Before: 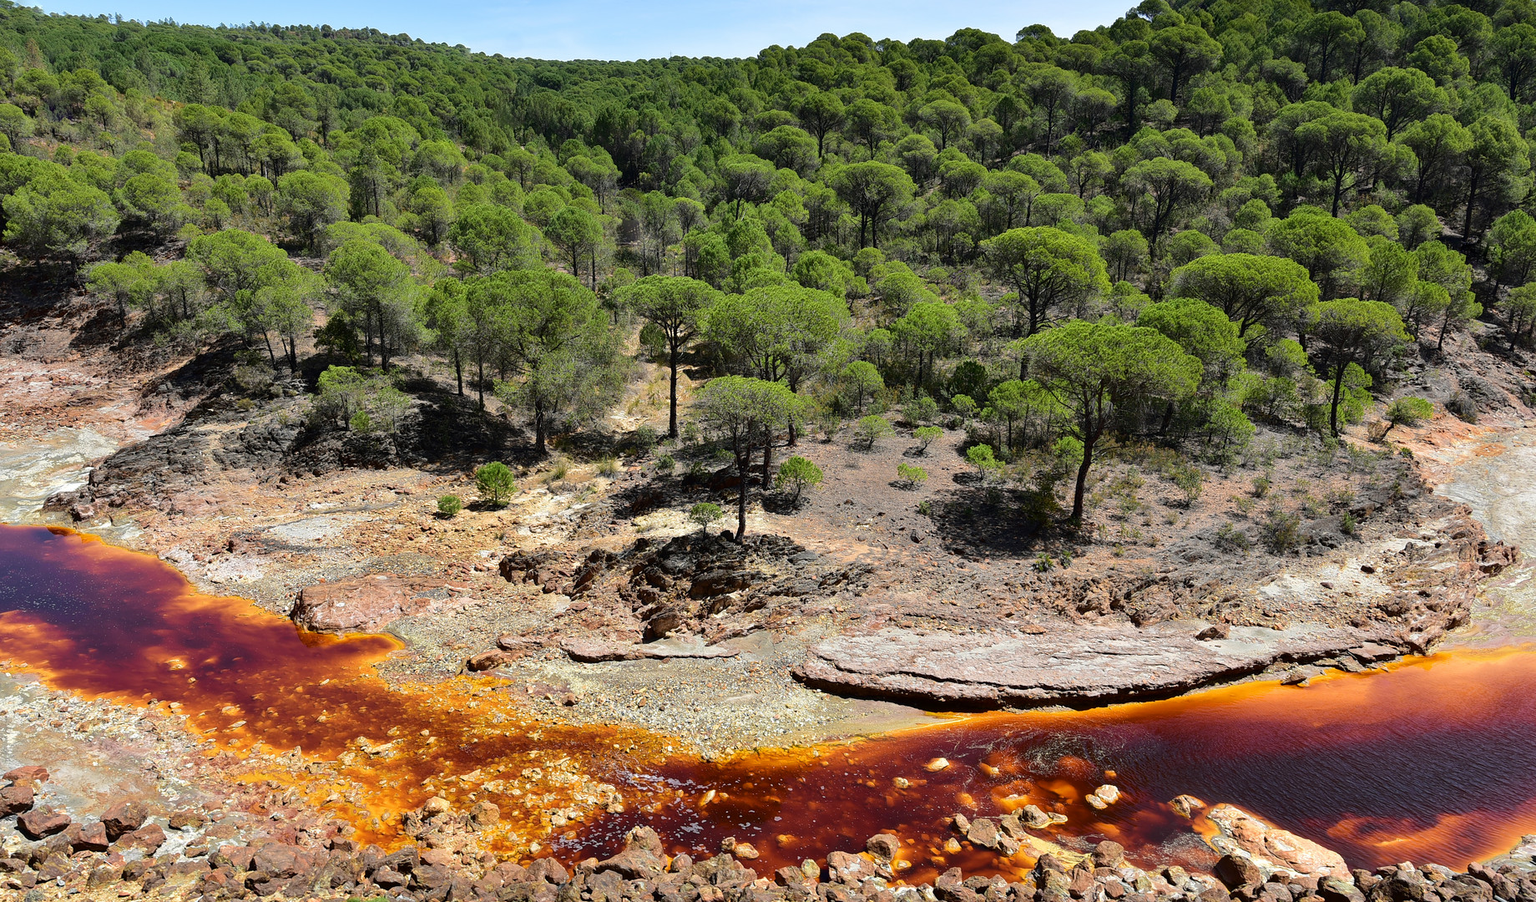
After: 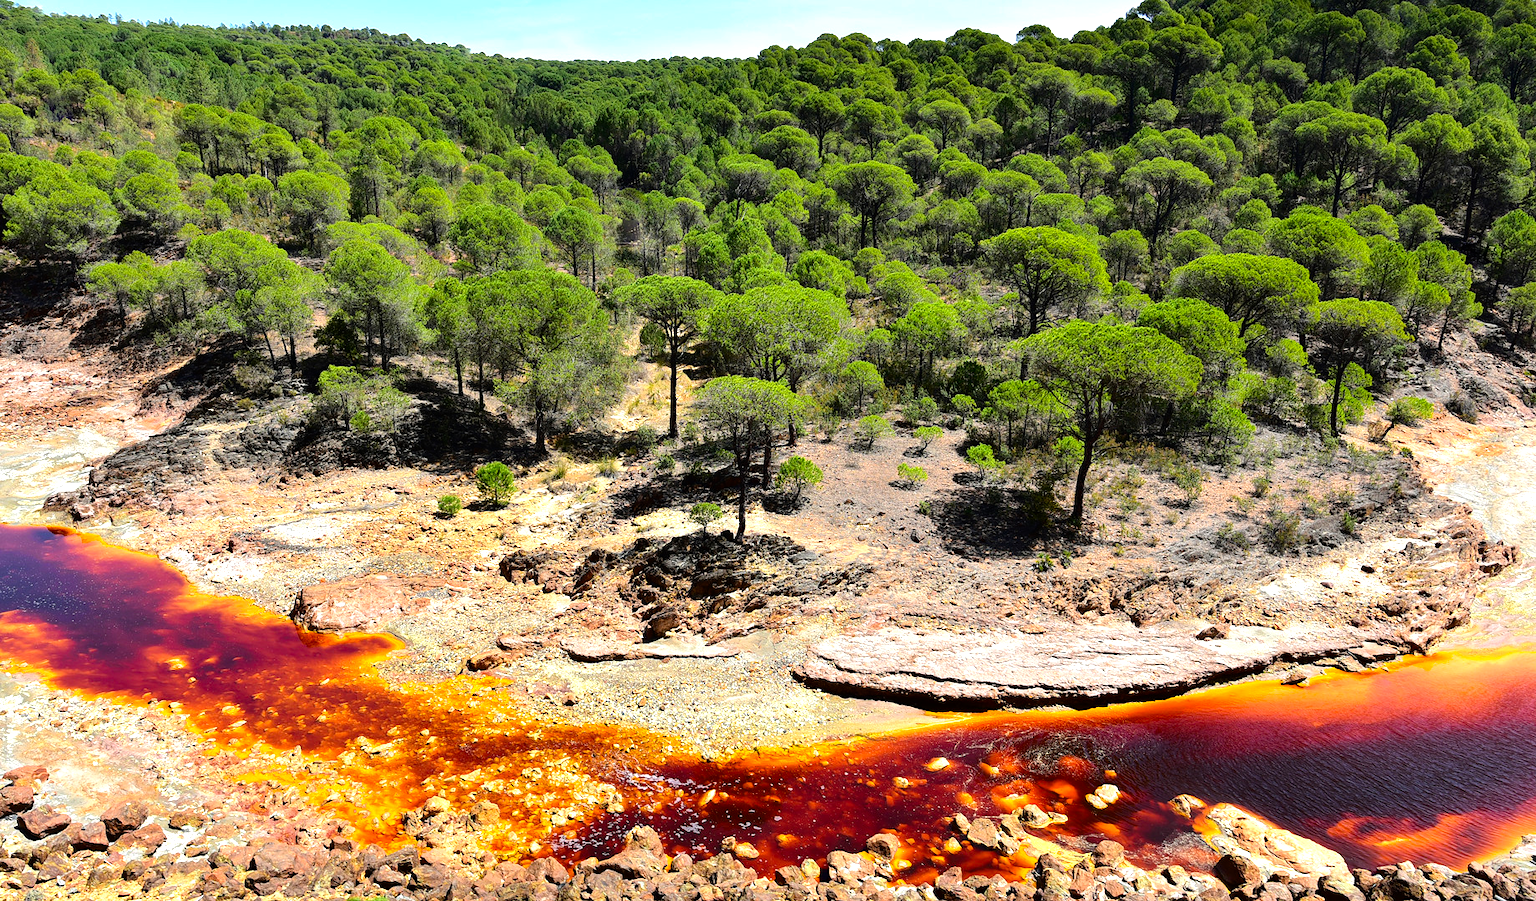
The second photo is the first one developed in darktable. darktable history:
tone equalizer: -8 EV -0.789 EV, -7 EV -0.678 EV, -6 EV -0.588 EV, -5 EV -0.388 EV, -3 EV 0.378 EV, -2 EV 0.6 EV, -1 EV 0.685 EV, +0 EV 0.72 EV
contrast brightness saturation: contrast 0.086, saturation 0.284
